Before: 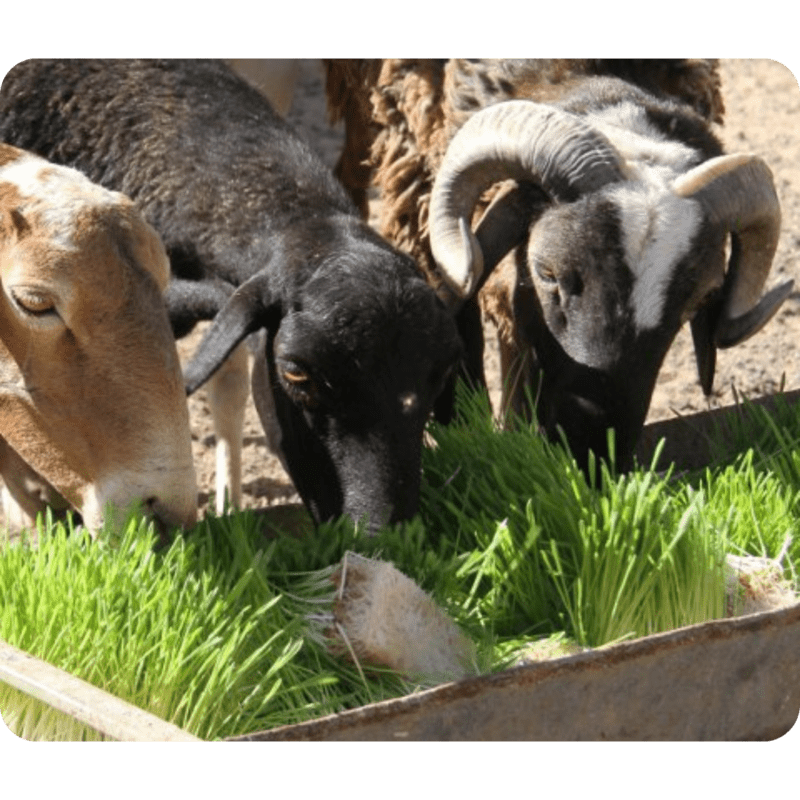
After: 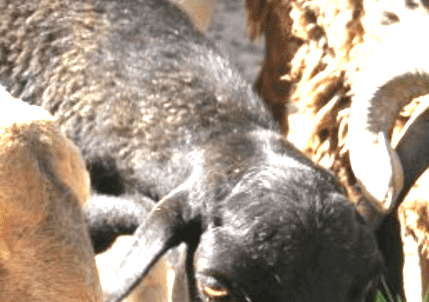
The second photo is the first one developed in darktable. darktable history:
exposure: black level correction 0, exposure 1.9 EV, compensate highlight preservation false
crop: left 10.121%, top 10.631%, right 36.218%, bottom 51.526%
